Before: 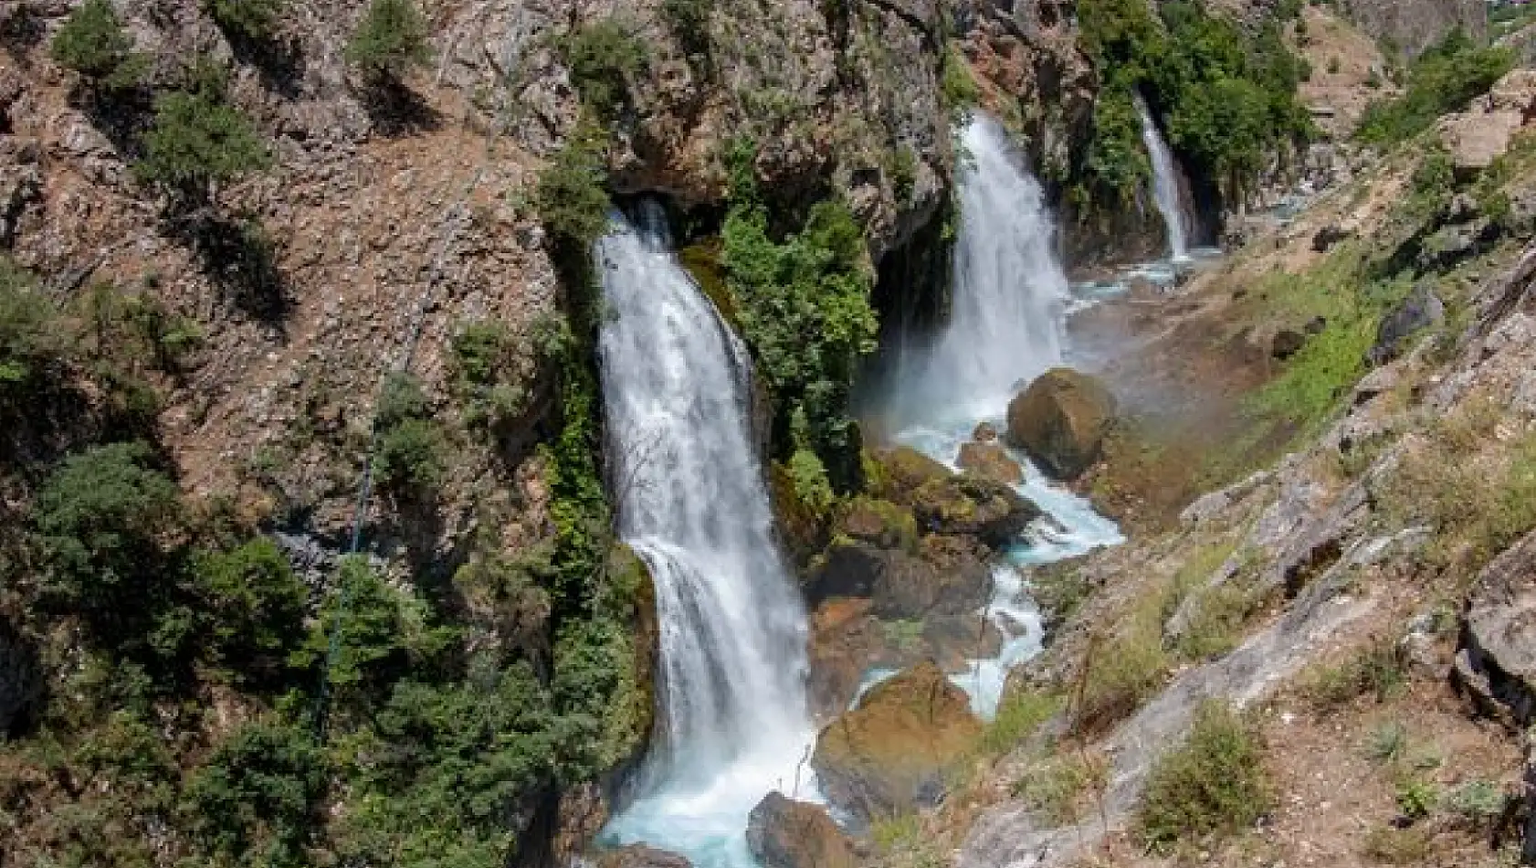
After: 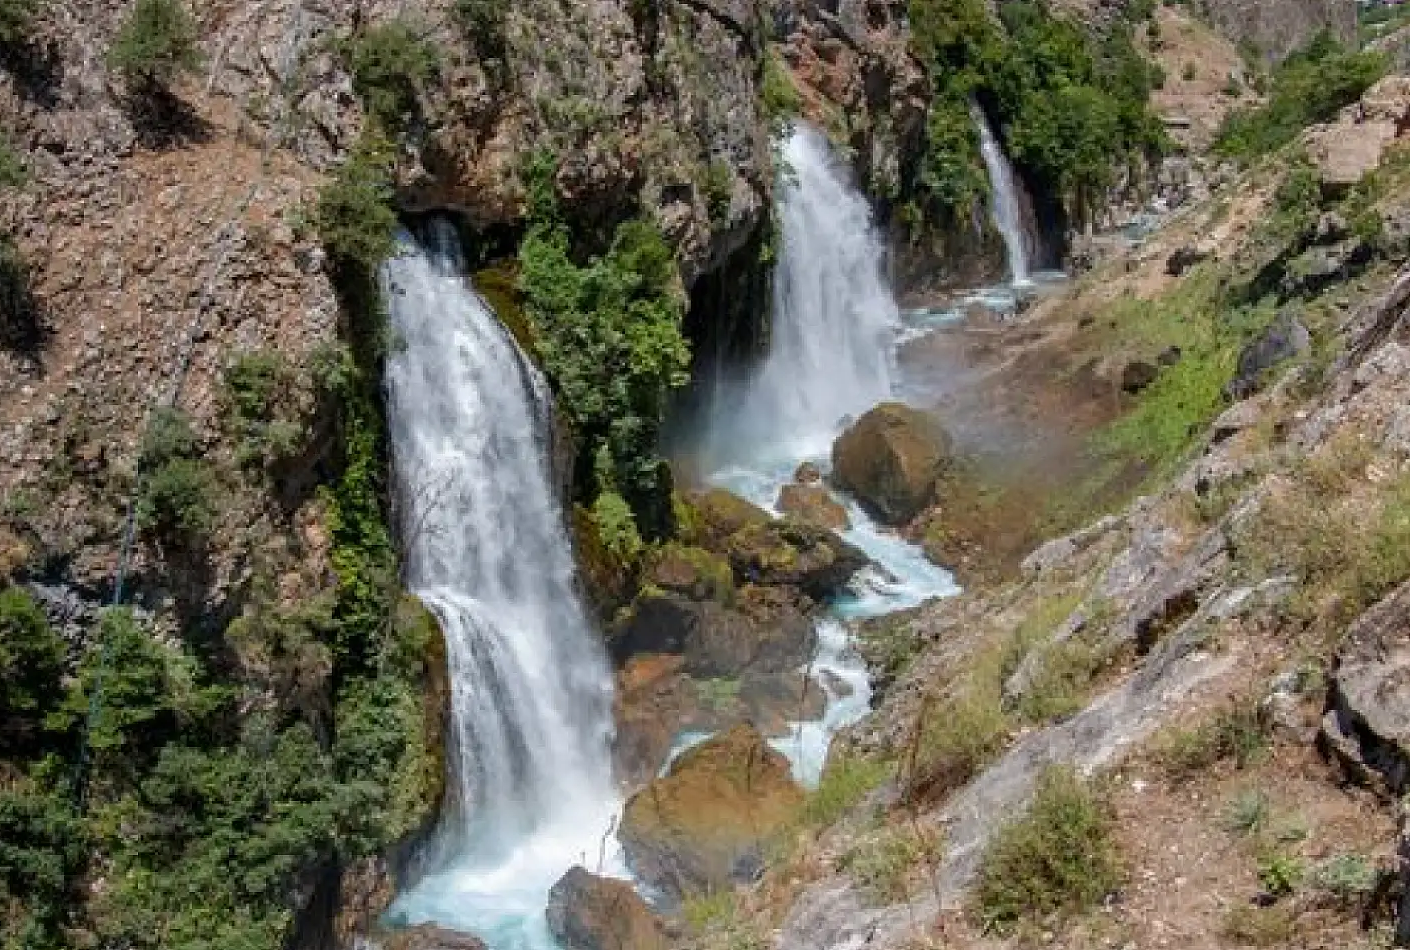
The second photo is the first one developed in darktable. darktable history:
crop: left 16.139%
